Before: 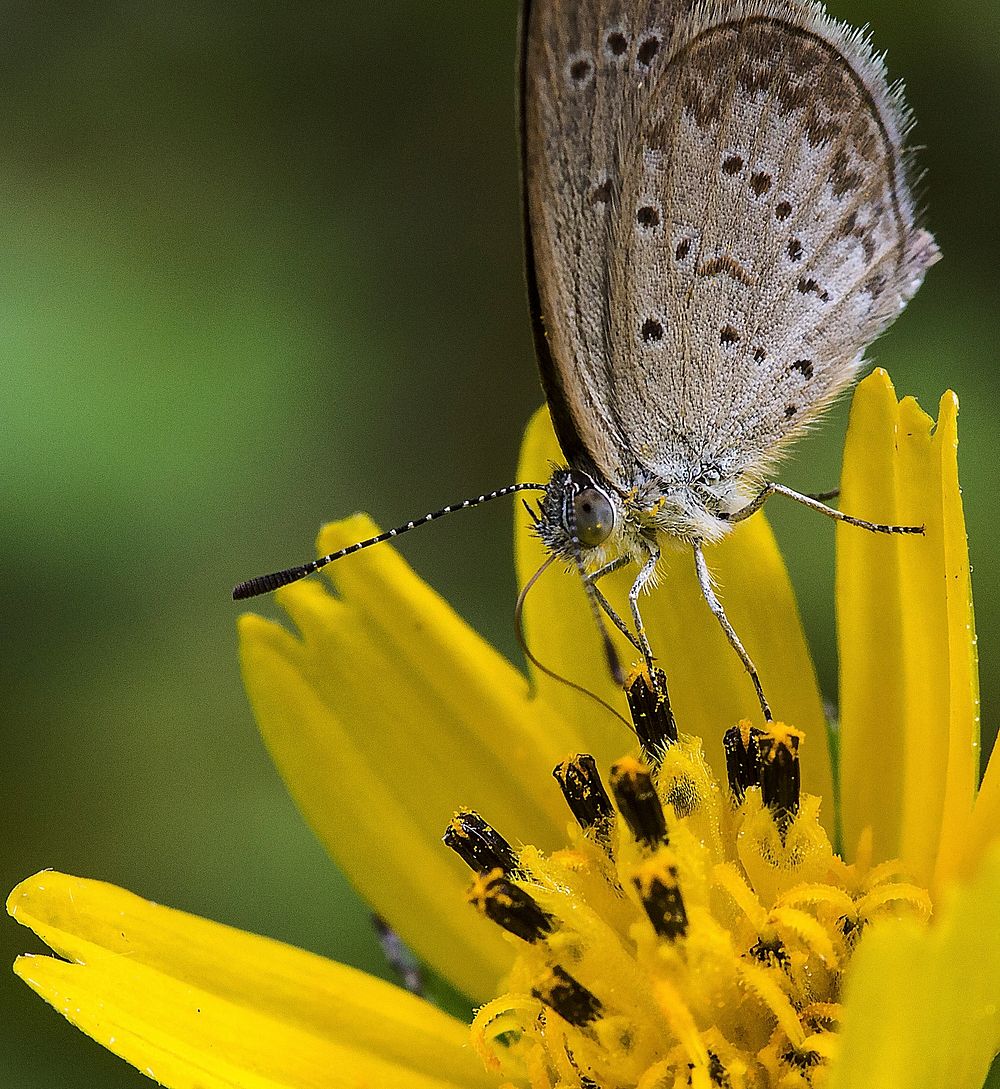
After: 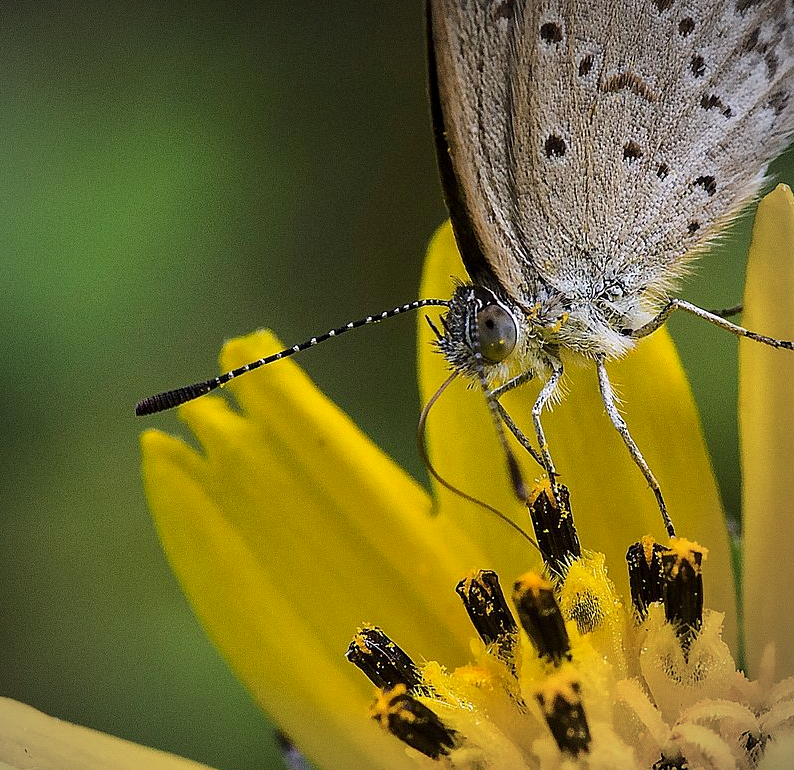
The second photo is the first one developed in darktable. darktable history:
vignetting: fall-off radius 60.92%
crop: left 9.712%, top 16.928%, right 10.845%, bottom 12.332%
haze removal: compatibility mode true, adaptive false
